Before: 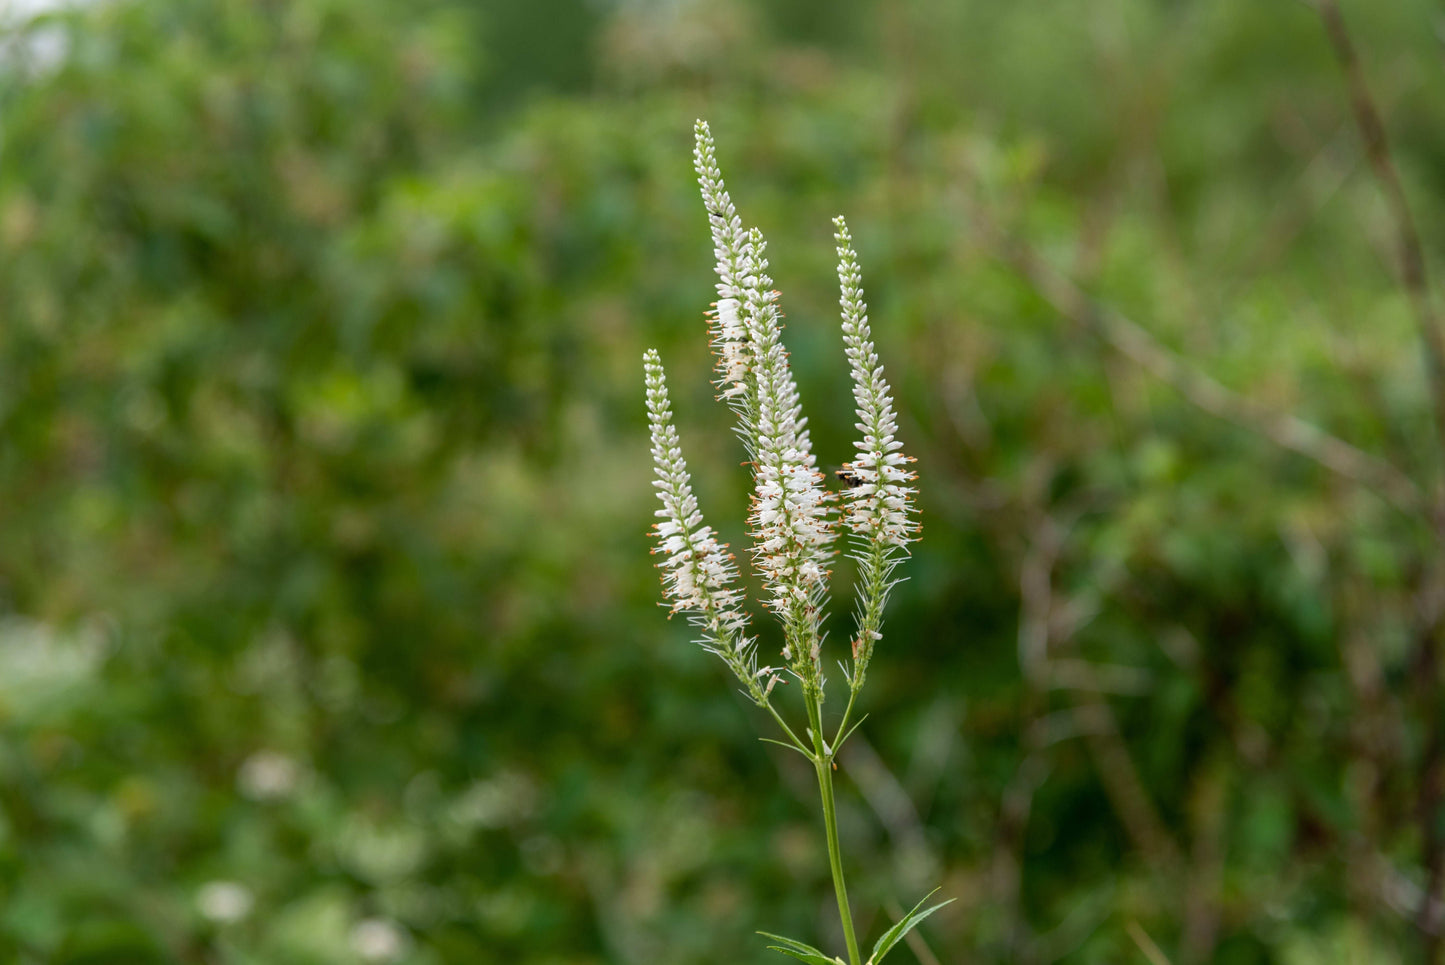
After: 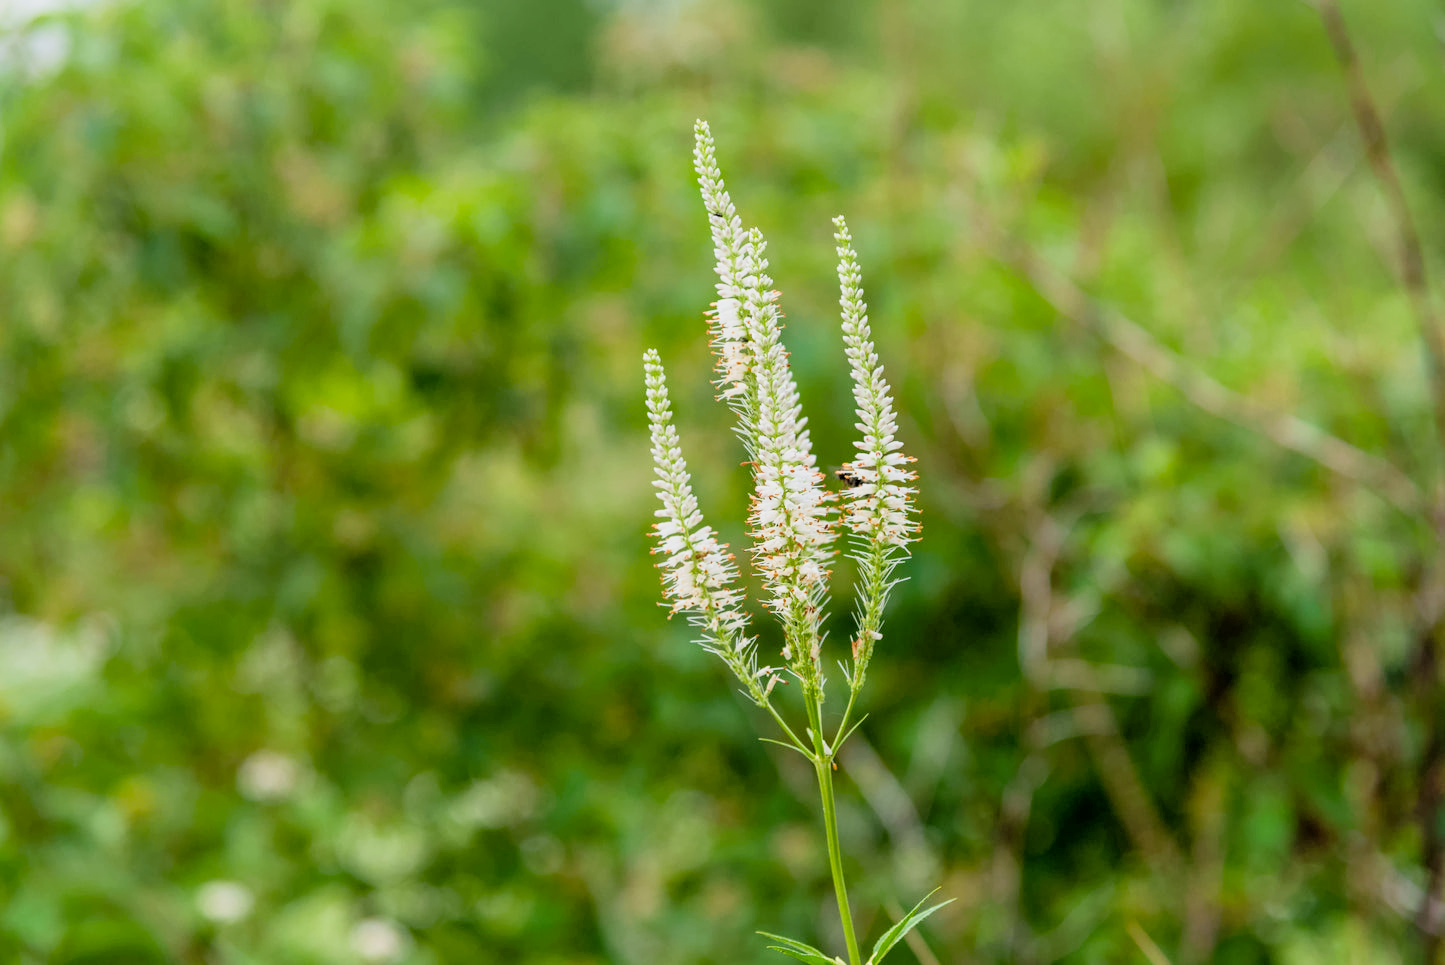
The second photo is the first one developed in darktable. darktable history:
filmic rgb: black relative exposure -8.79 EV, white relative exposure 4.98 EV, threshold 3 EV, target black luminance 0%, hardness 3.77, latitude 66.33%, contrast 0.822, shadows ↔ highlights balance 20%, color science v5 (2021), contrast in shadows safe, contrast in highlights safe, enable highlight reconstruction true
exposure: exposure 1 EV, compensate highlight preservation false
denoise (profiled): strength 0.4, preserve shadows 1.31, scattering 0.016, a [-1, 0, 0], compensate highlight preservation false
color balance rgb: linear chroma grading › global chroma 10%, global vibrance 10%, contrast 15%, saturation formula JzAzBz (2021)
